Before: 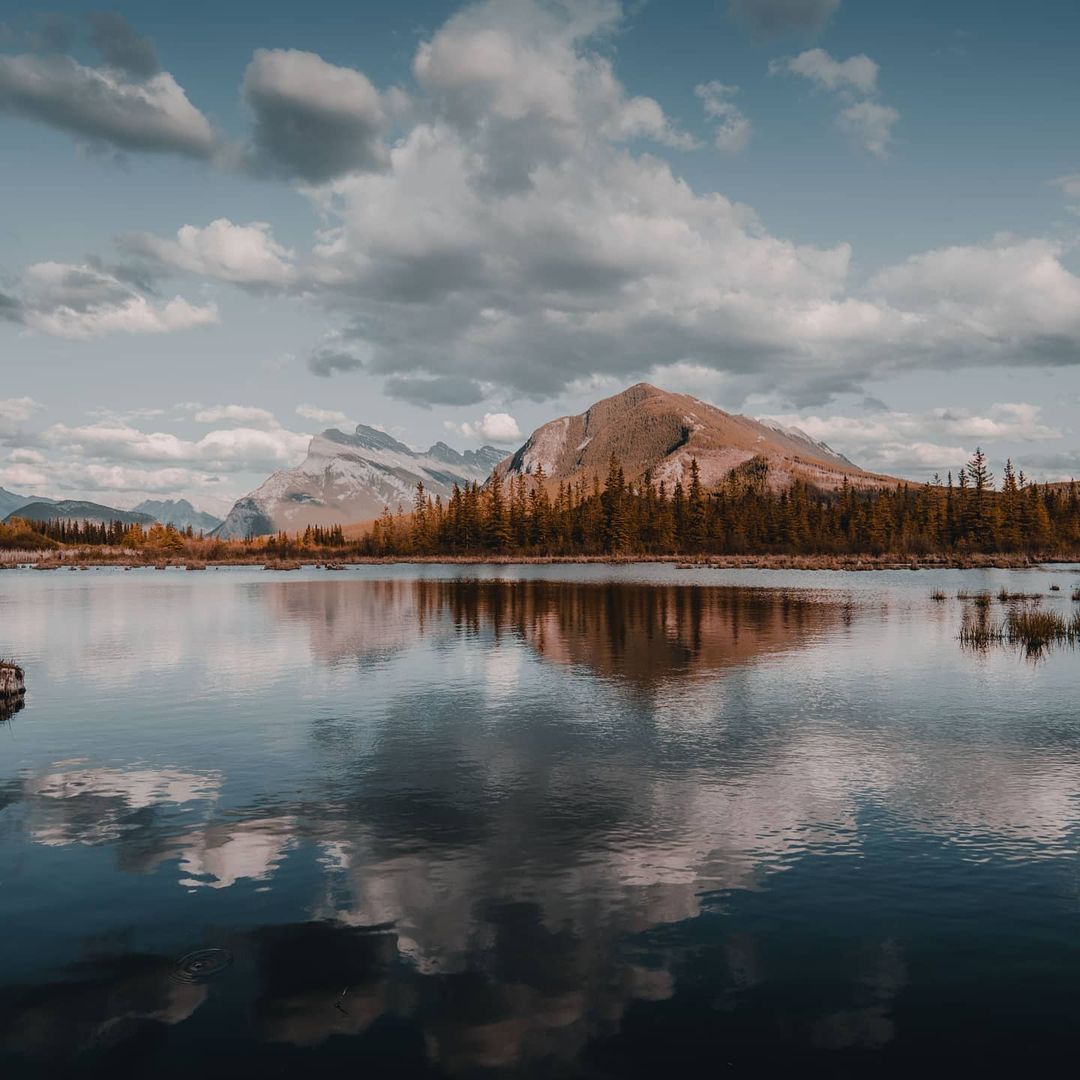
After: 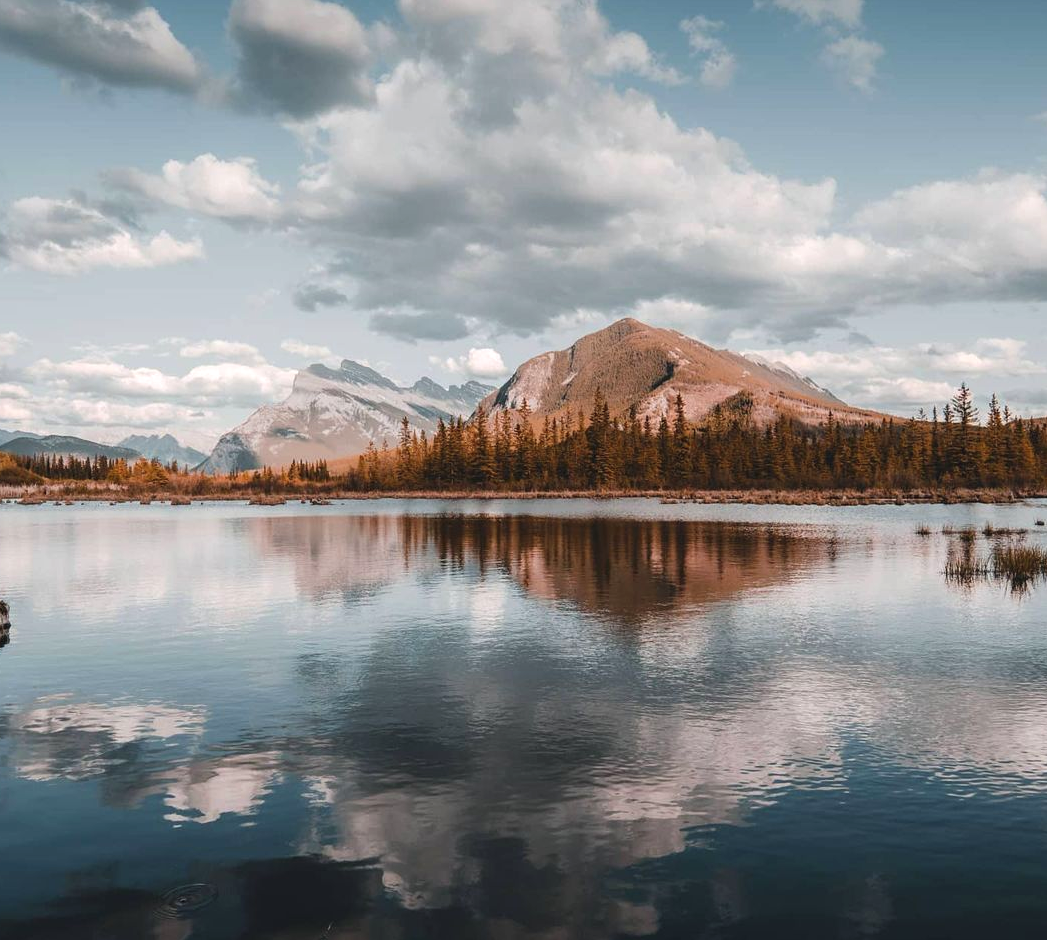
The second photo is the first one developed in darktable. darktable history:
crop: left 1.477%, top 6.11%, right 1.575%, bottom 6.834%
exposure: black level correction -0.002, exposure 0.546 EV, compensate highlight preservation false
